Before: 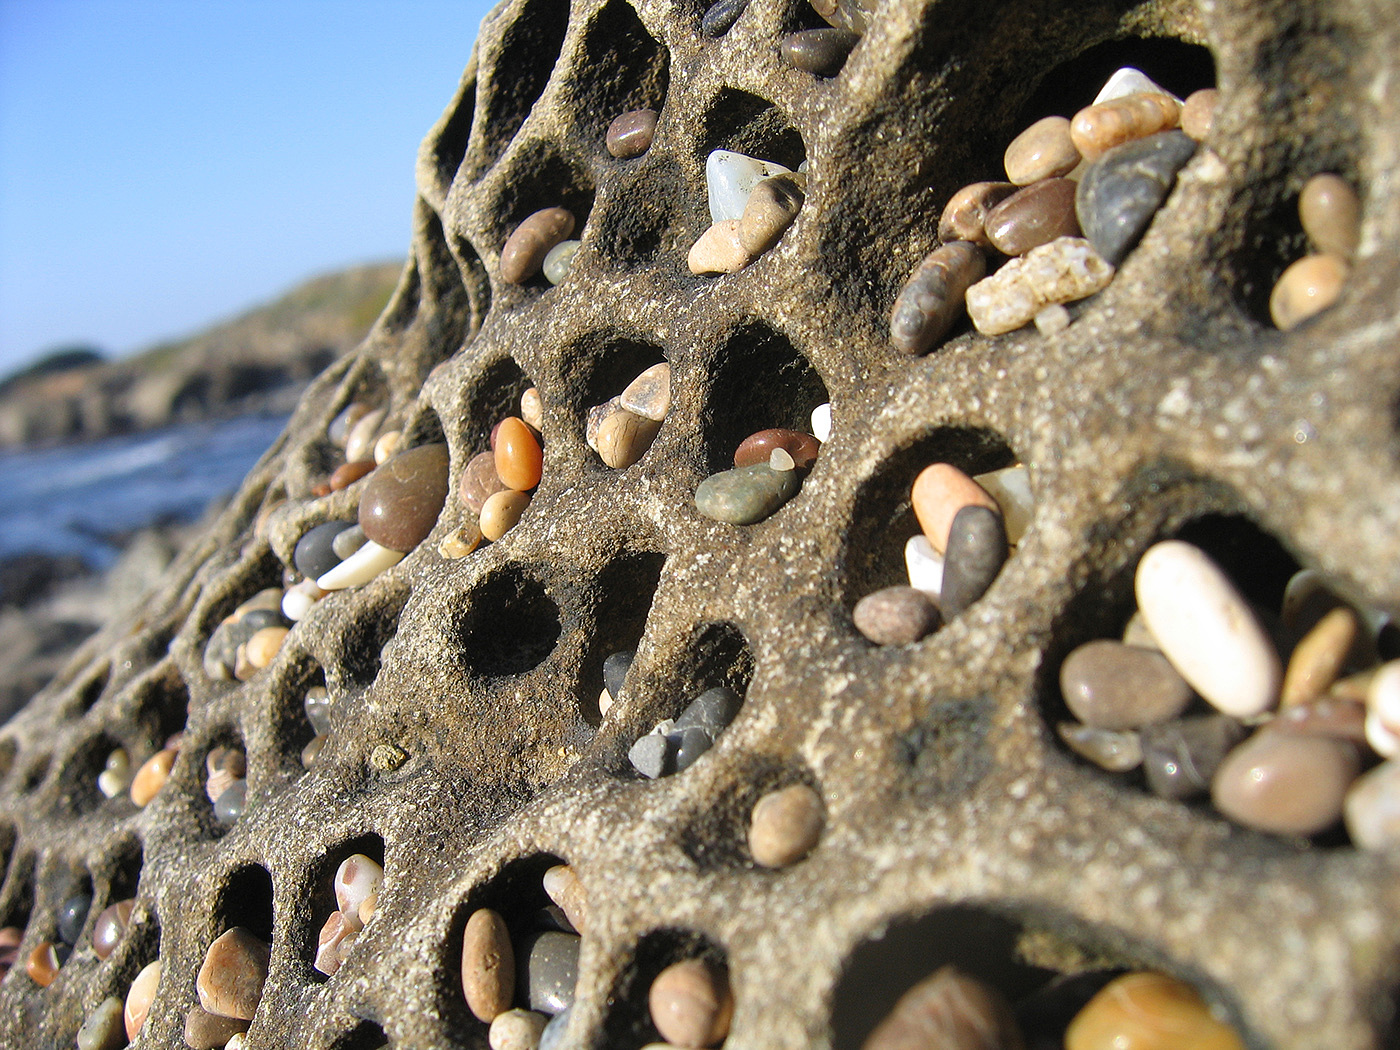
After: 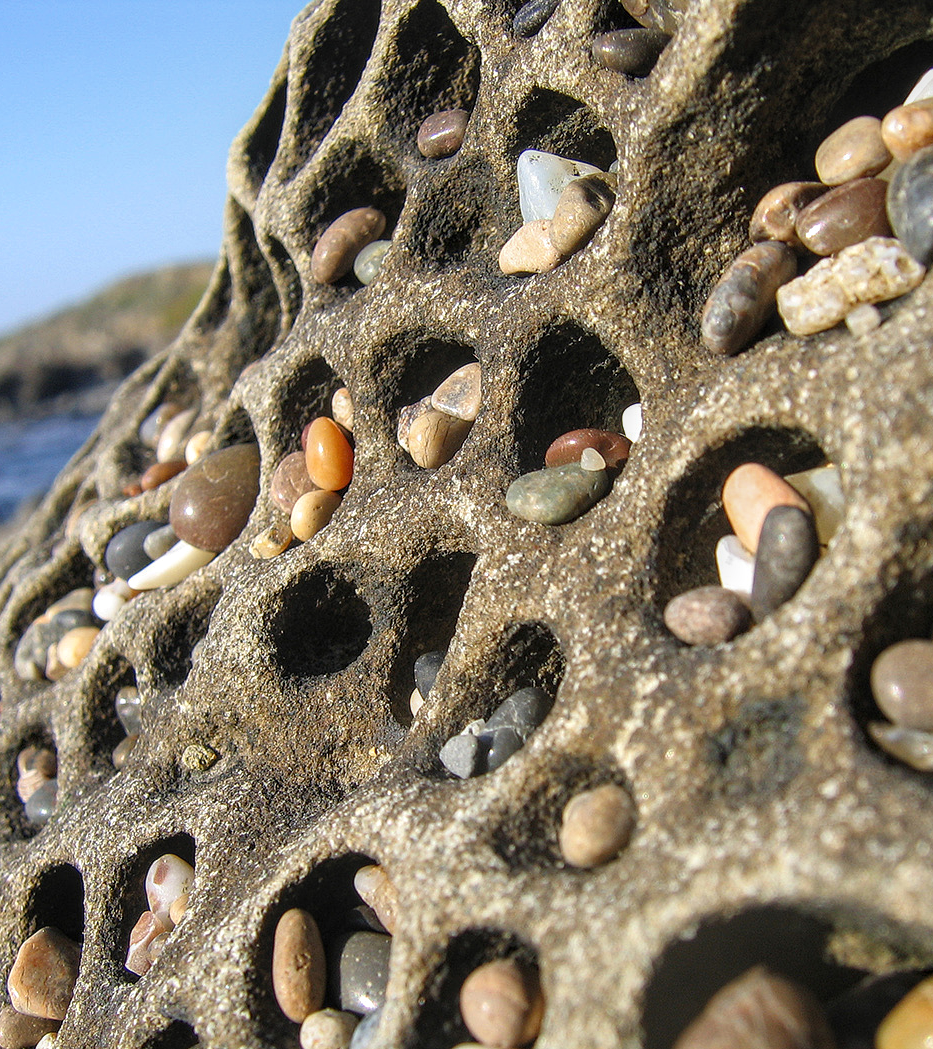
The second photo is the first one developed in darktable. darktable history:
local contrast: on, module defaults
crop and rotate: left 13.537%, right 19.796%
